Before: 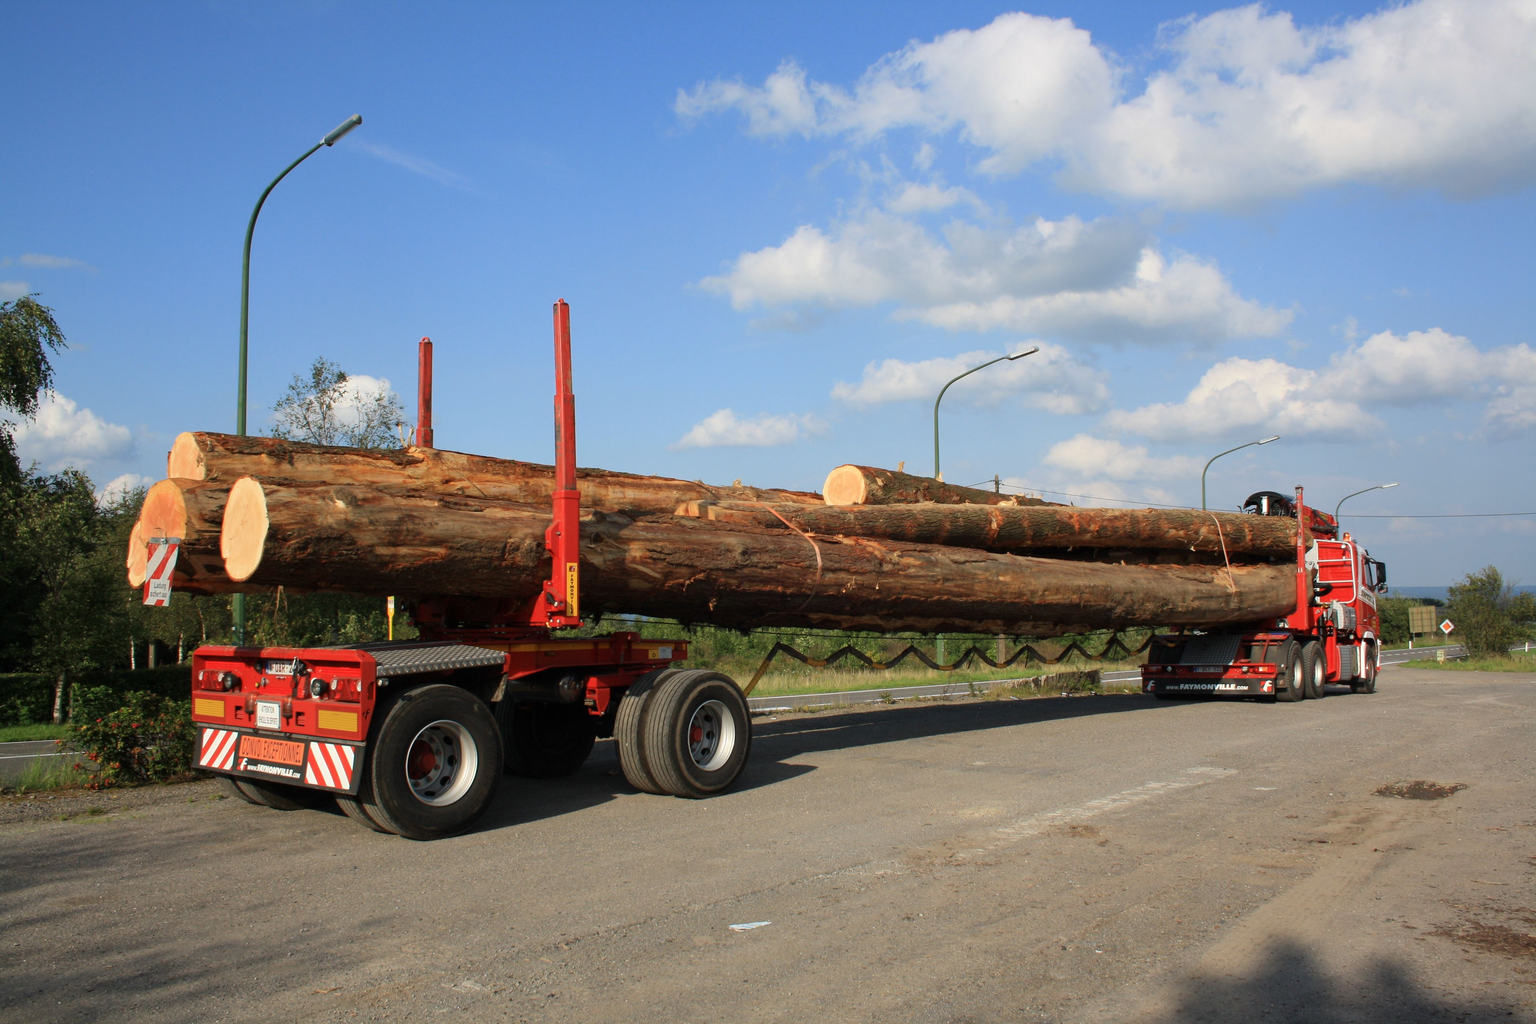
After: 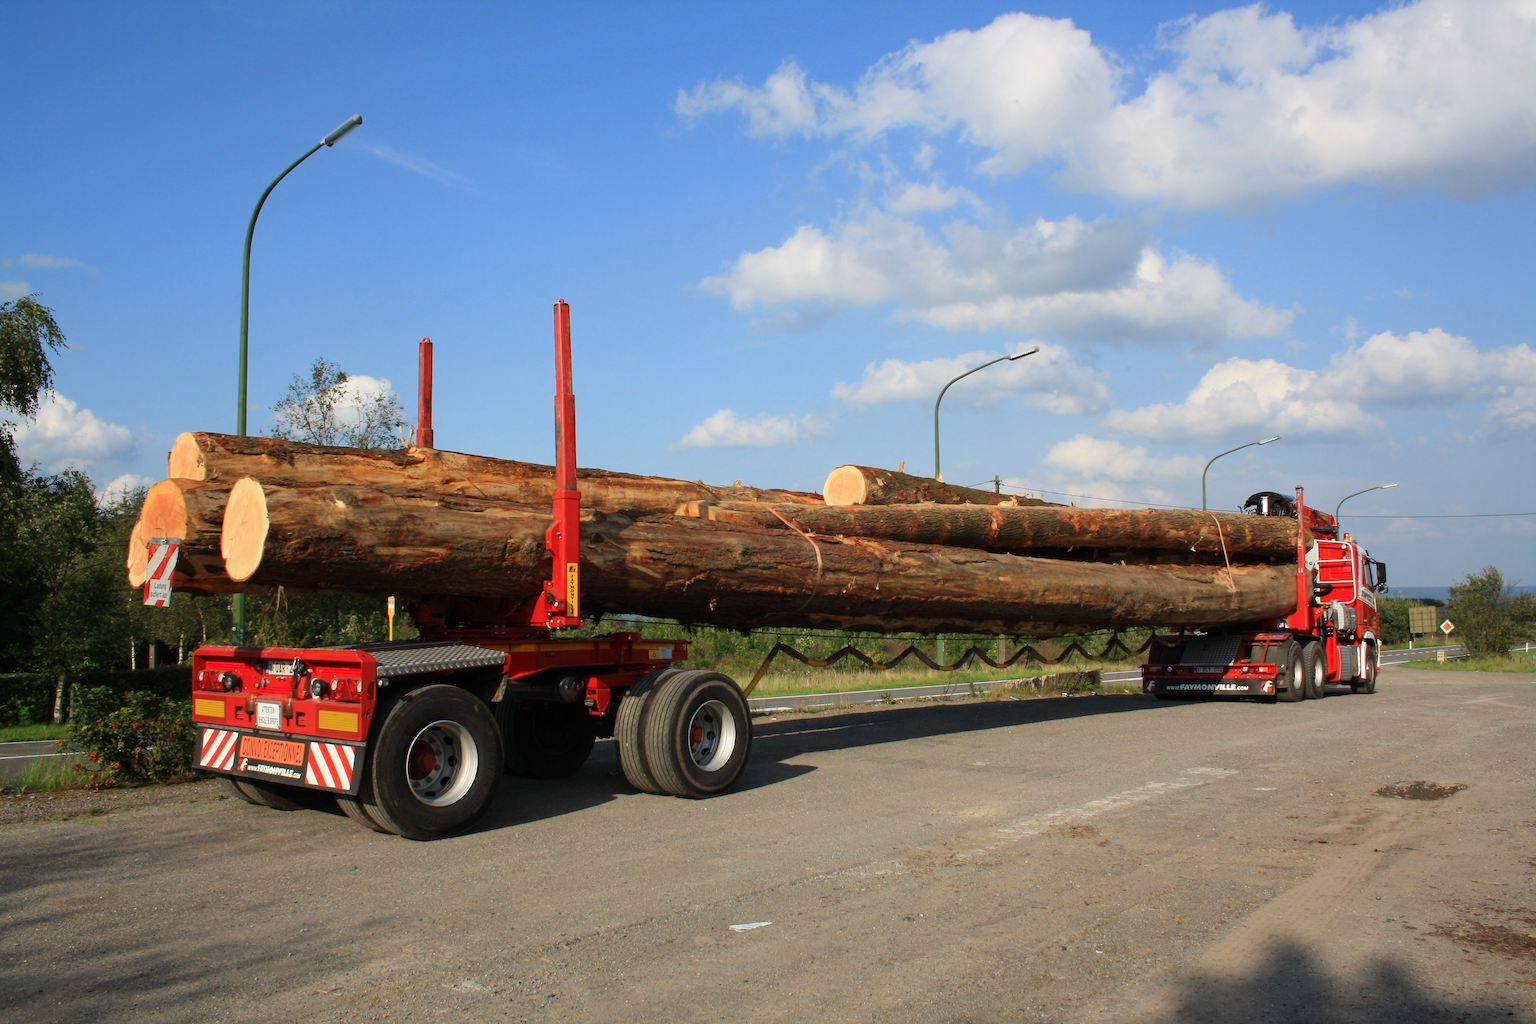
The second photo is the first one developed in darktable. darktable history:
contrast brightness saturation: contrast 0.044, saturation 0.071
